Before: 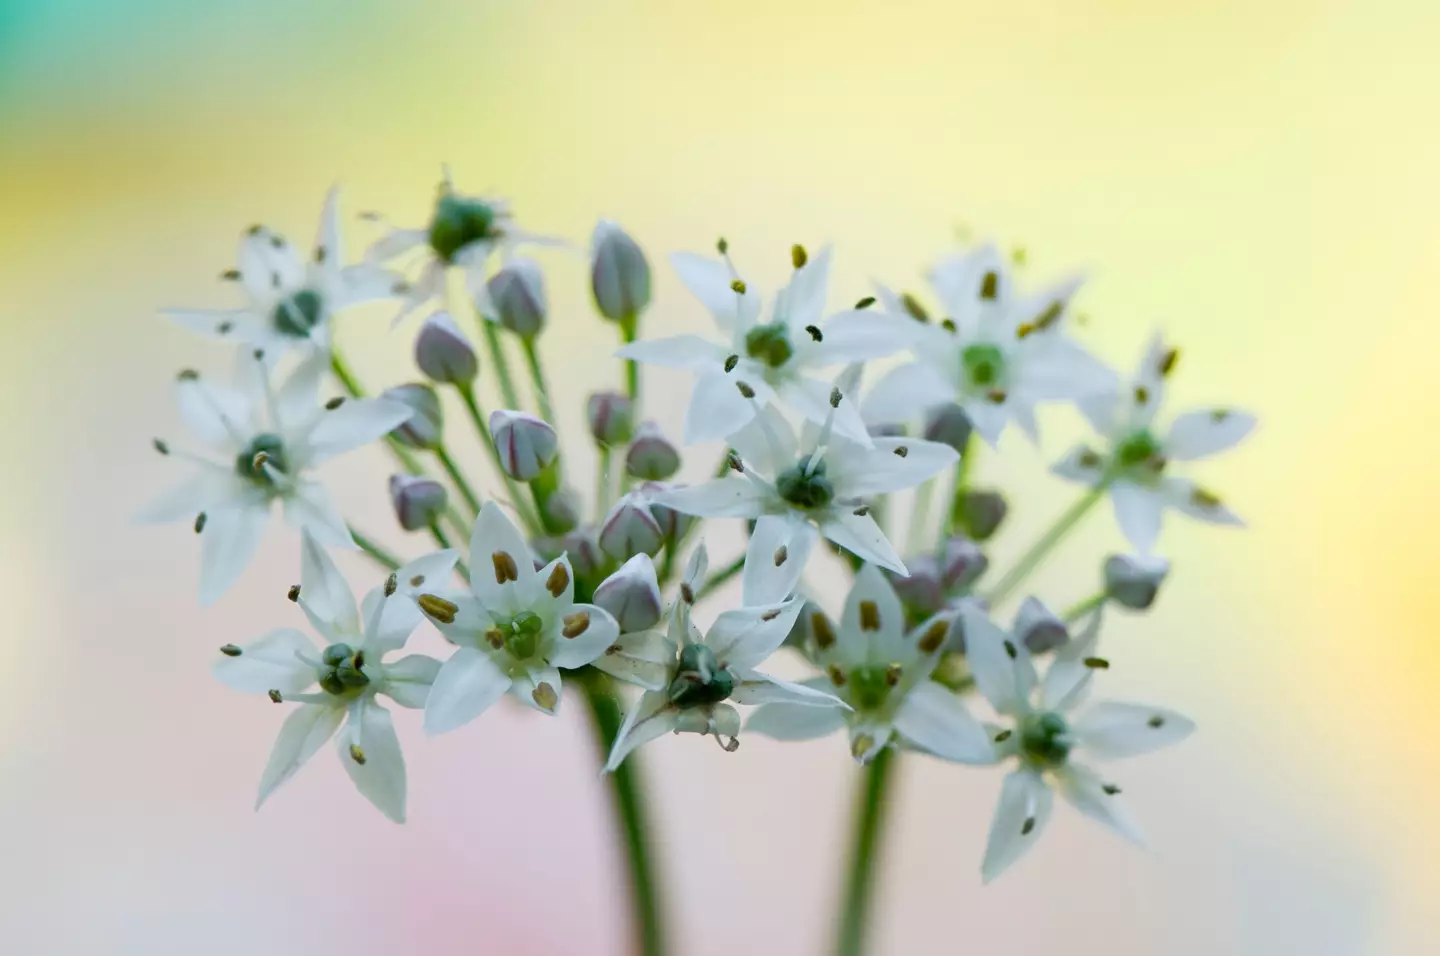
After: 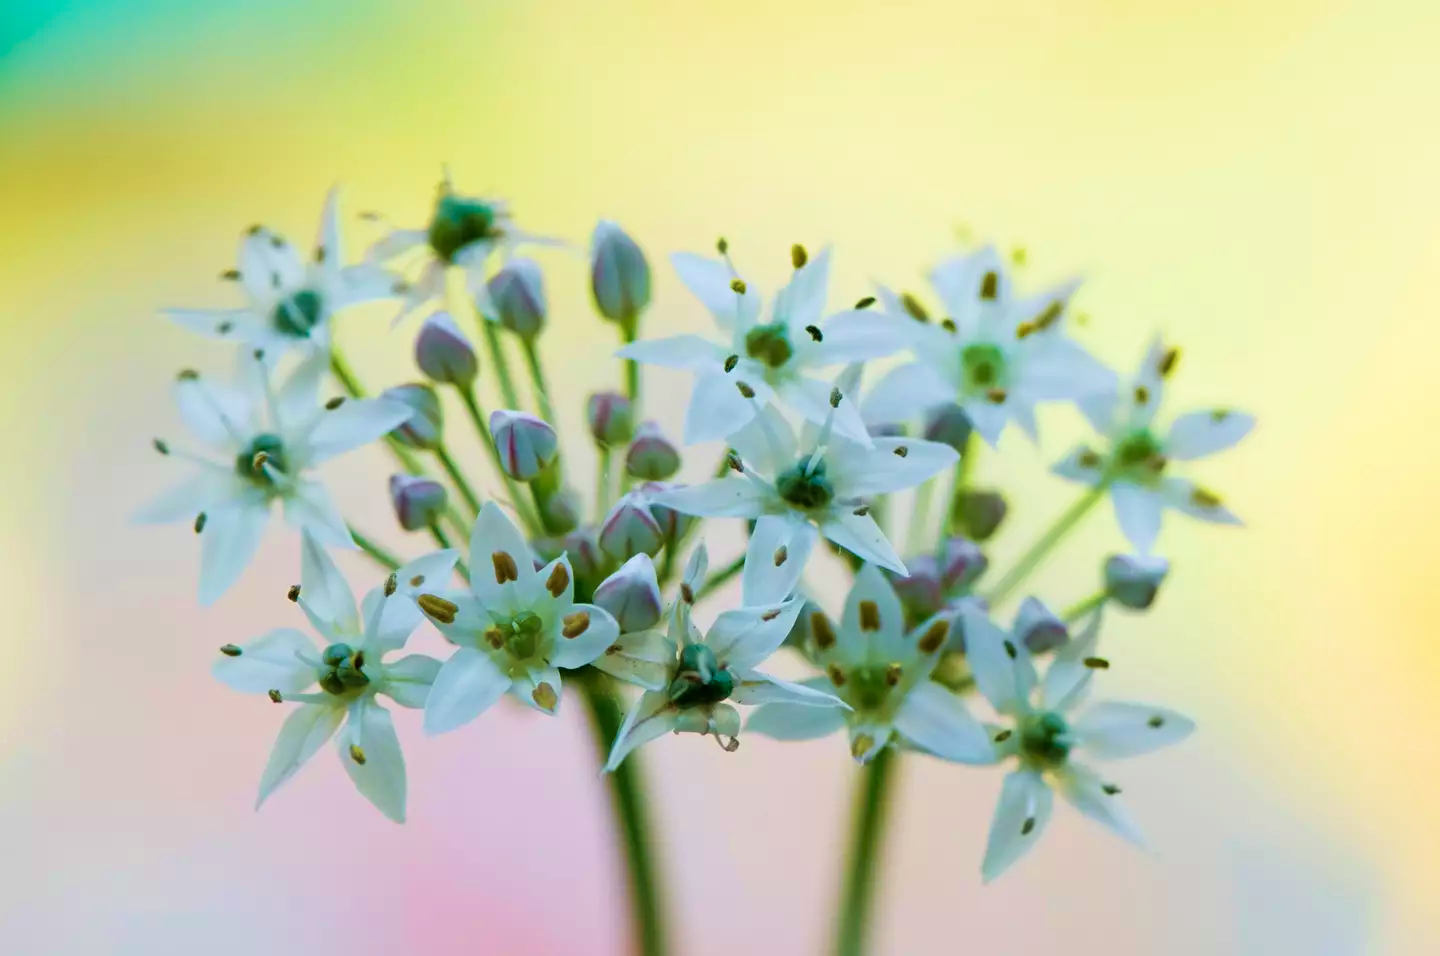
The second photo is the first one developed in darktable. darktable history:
velvia: strength 67.02%, mid-tones bias 0.975
